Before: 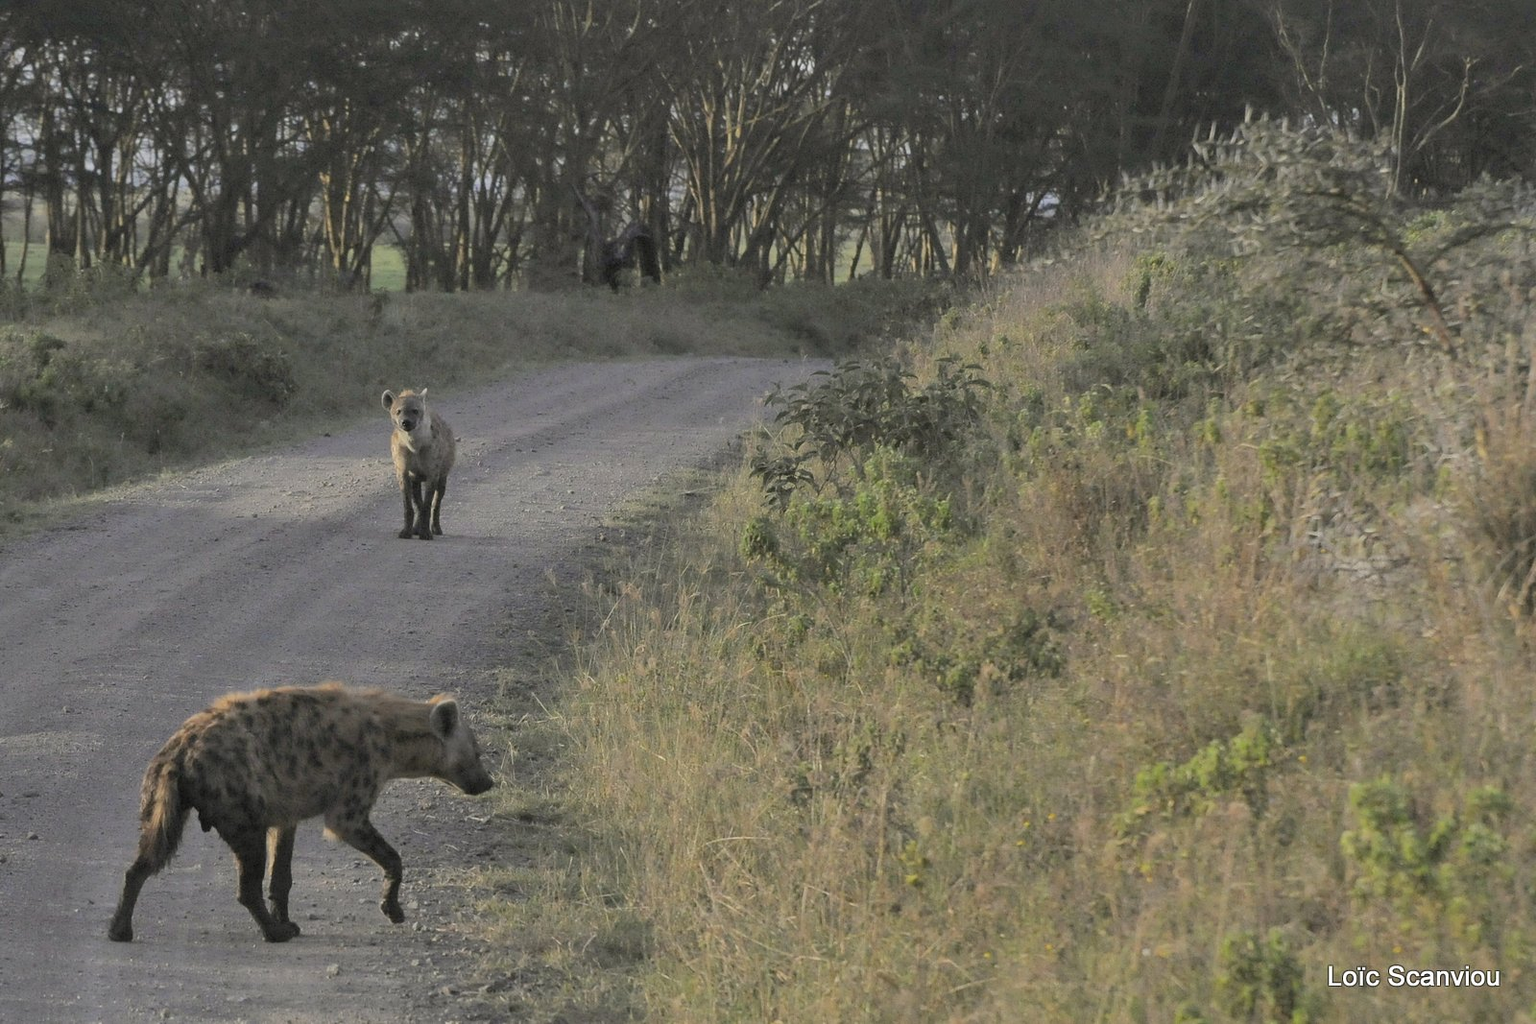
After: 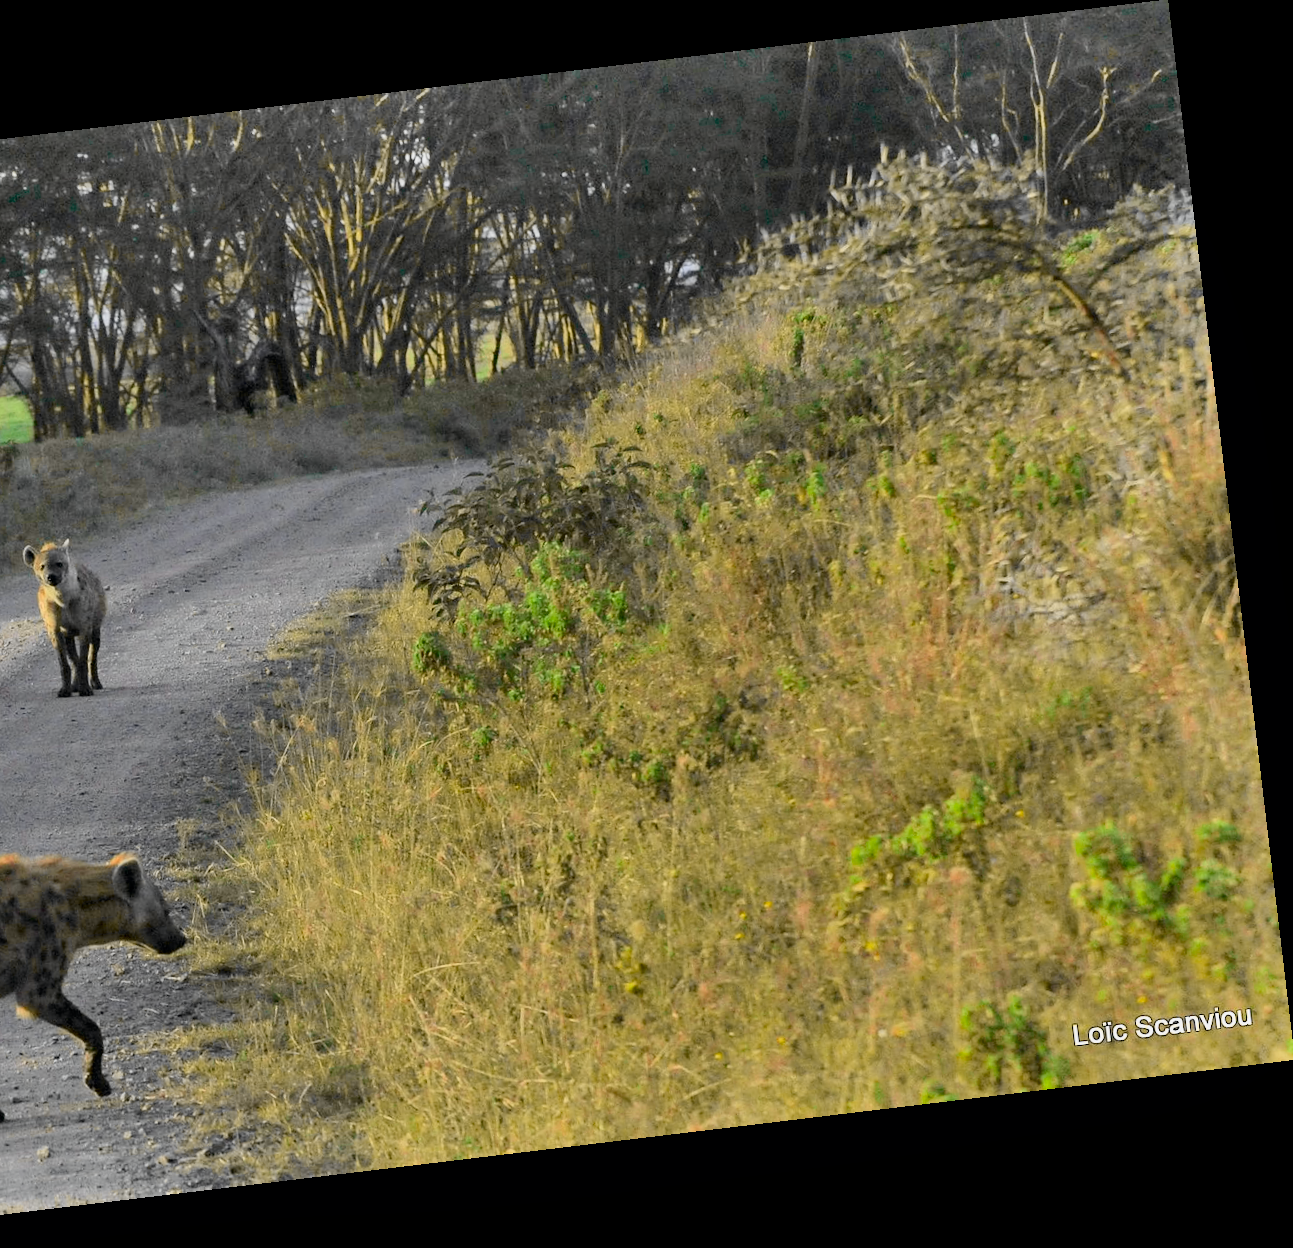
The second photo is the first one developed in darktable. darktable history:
tone curve: curves: ch0 [(0, 0) (0.078, 0.029) (0.265, 0.241) (0.507, 0.56) (0.744, 0.826) (1, 0.948)]; ch1 [(0, 0) (0.346, 0.307) (0.418, 0.383) (0.46, 0.439) (0.482, 0.493) (0.502, 0.5) (0.517, 0.506) (0.55, 0.557) (0.601, 0.637) (0.666, 0.7) (1, 1)]; ch2 [(0, 0) (0.346, 0.34) (0.431, 0.45) (0.485, 0.494) (0.5, 0.498) (0.508, 0.499) (0.532, 0.546) (0.579, 0.628) (0.625, 0.668) (1, 1)], color space Lab, independent channels, preserve colors none
rotate and perspective: rotation -6.83°, automatic cropping off
crop and rotate: left 24.6%
haze removal: compatibility mode true, adaptive false
color zones: curves: ch0 [(0.068, 0.464) (0.25, 0.5) (0.48, 0.508) (0.75, 0.536) (0.886, 0.476) (0.967, 0.456)]; ch1 [(0.066, 0.456) (0.25, 0.5) (0.616, 0.508) (0.746, 0.56) (0.934, 0.444)]
color balance rgb: perceptual saturation grading › global saturation 20%, global vibrance 20%
shadows and highlights: low approximation 0.01, soften with gaussian
